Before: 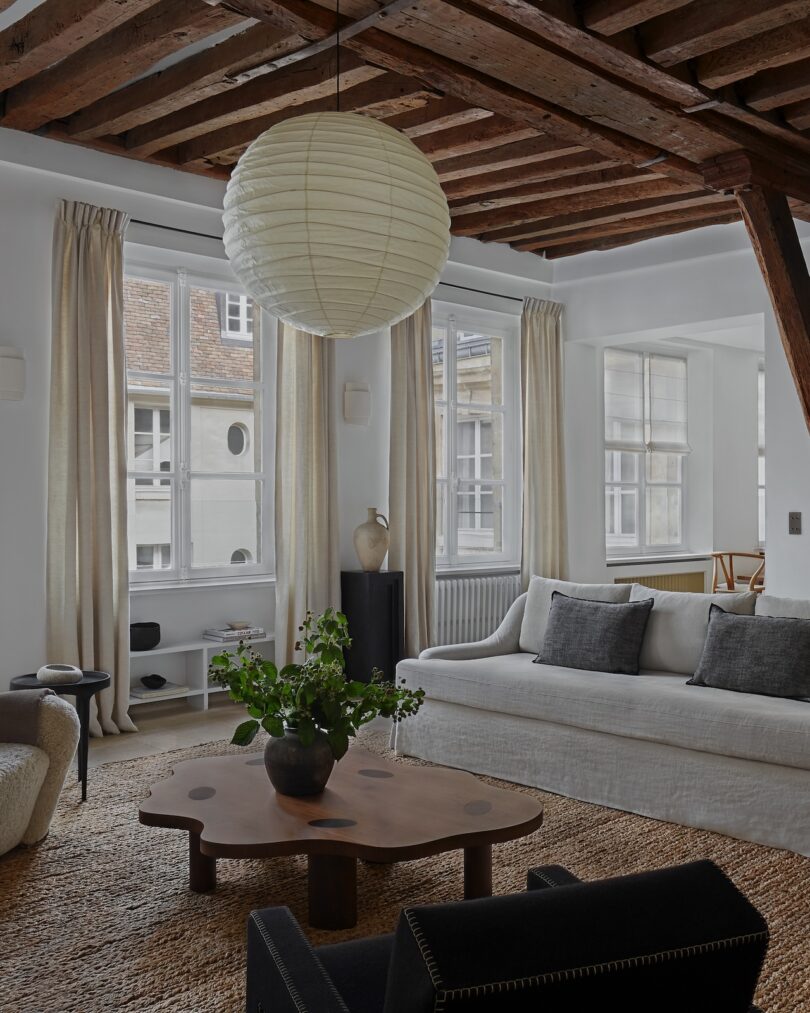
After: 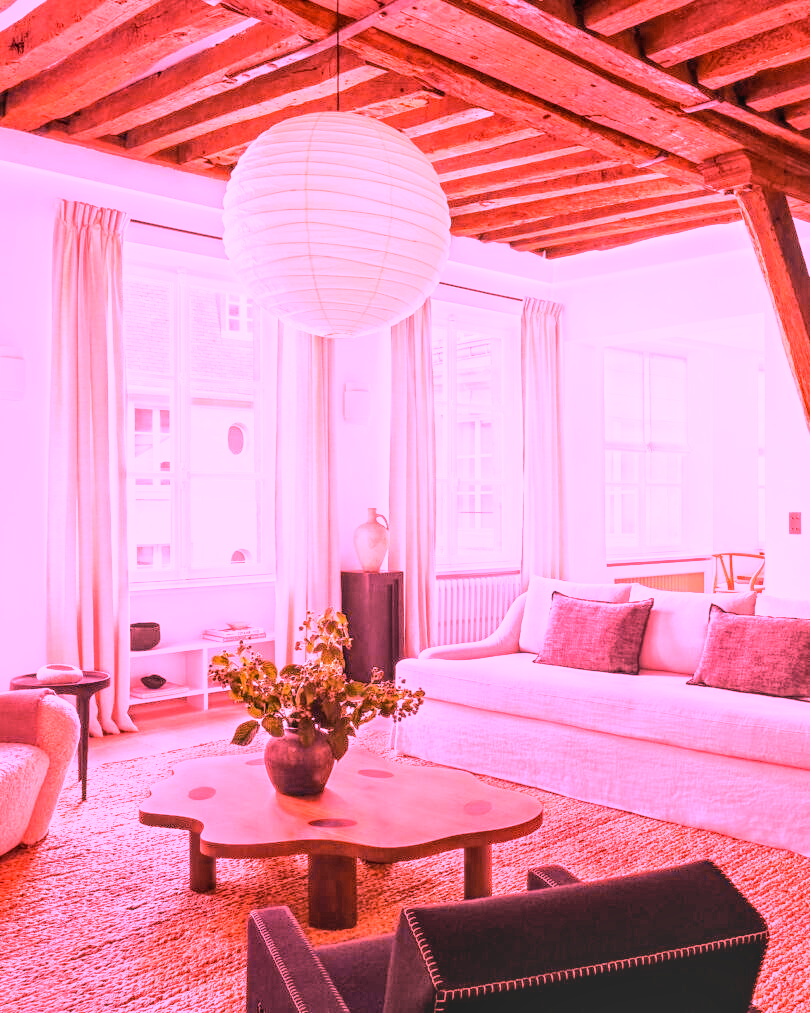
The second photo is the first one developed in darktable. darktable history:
local contrast: on, module defaults
white balance: red 4.26, blue 1.802
tone equalizer: -8 EV -0.417 EV, -7 EV -0.389 EV, -6 EV -0.333 EV, -5 EV -0.222 EV, -3 EV 0.222 EV, -2 EV 0.333 EV, -1 EV 0.389 EV, +0 EV 0.417 EV, edges refinement/feathering 500, mask exposure compensation -1.57 EV, preserve details no
